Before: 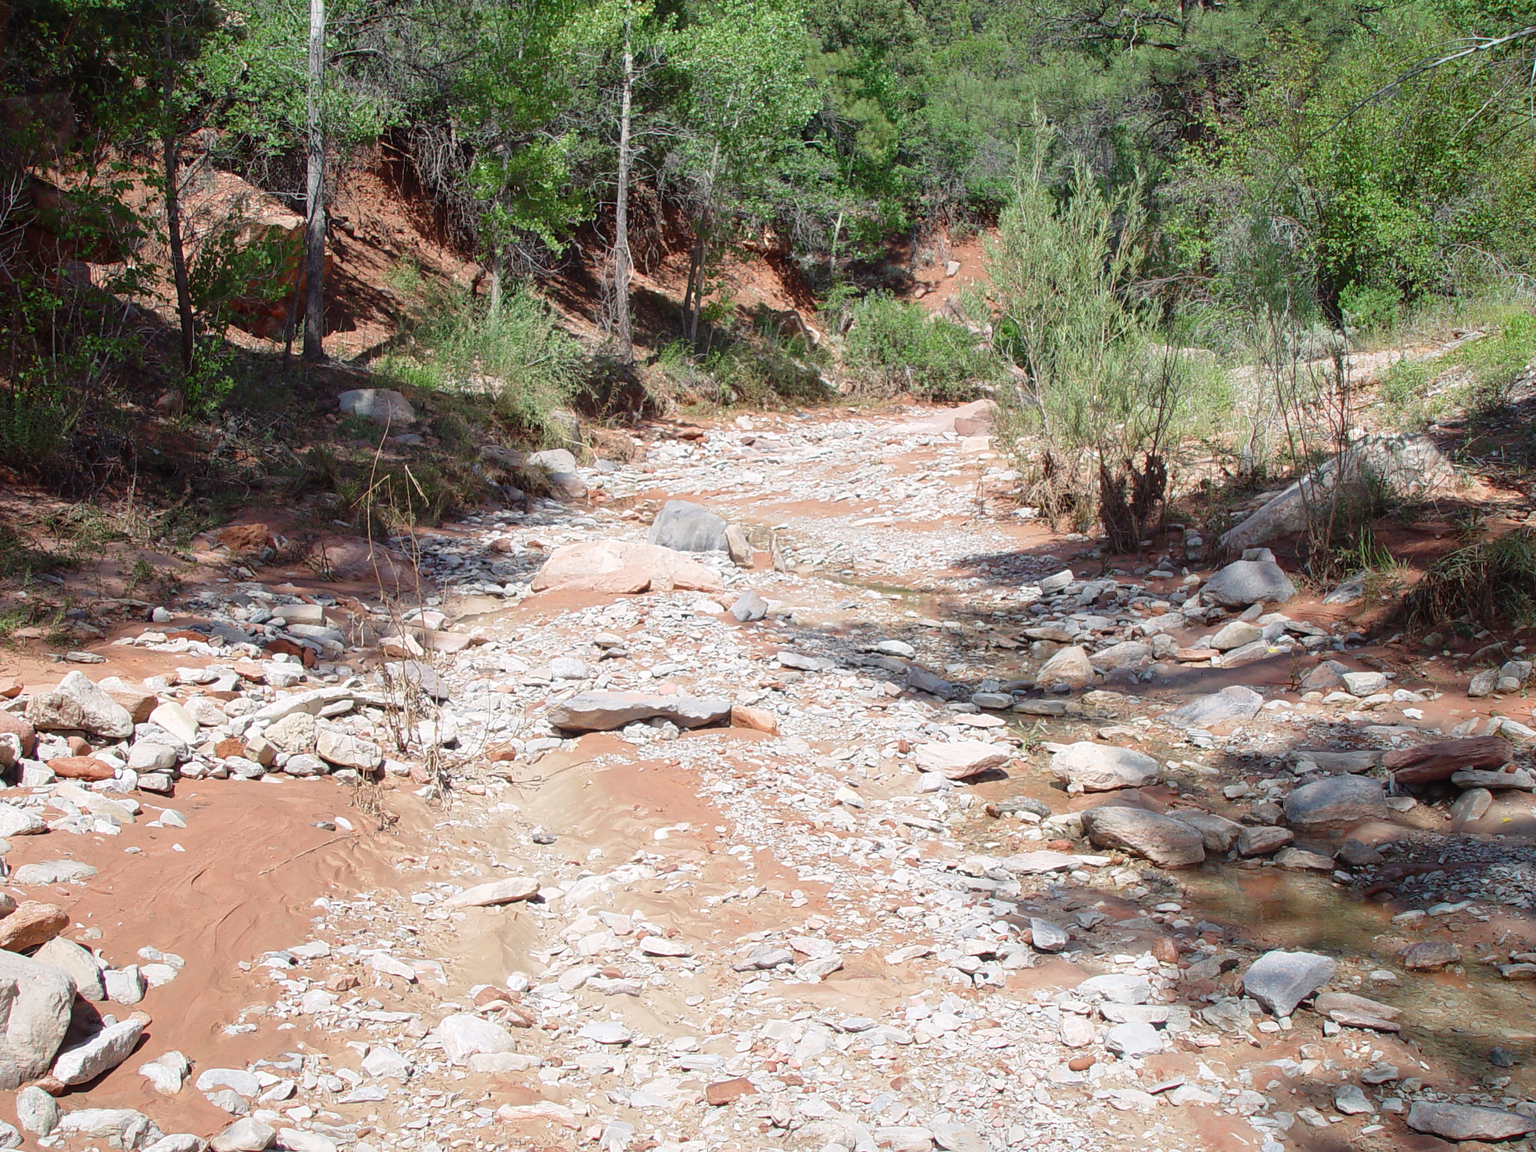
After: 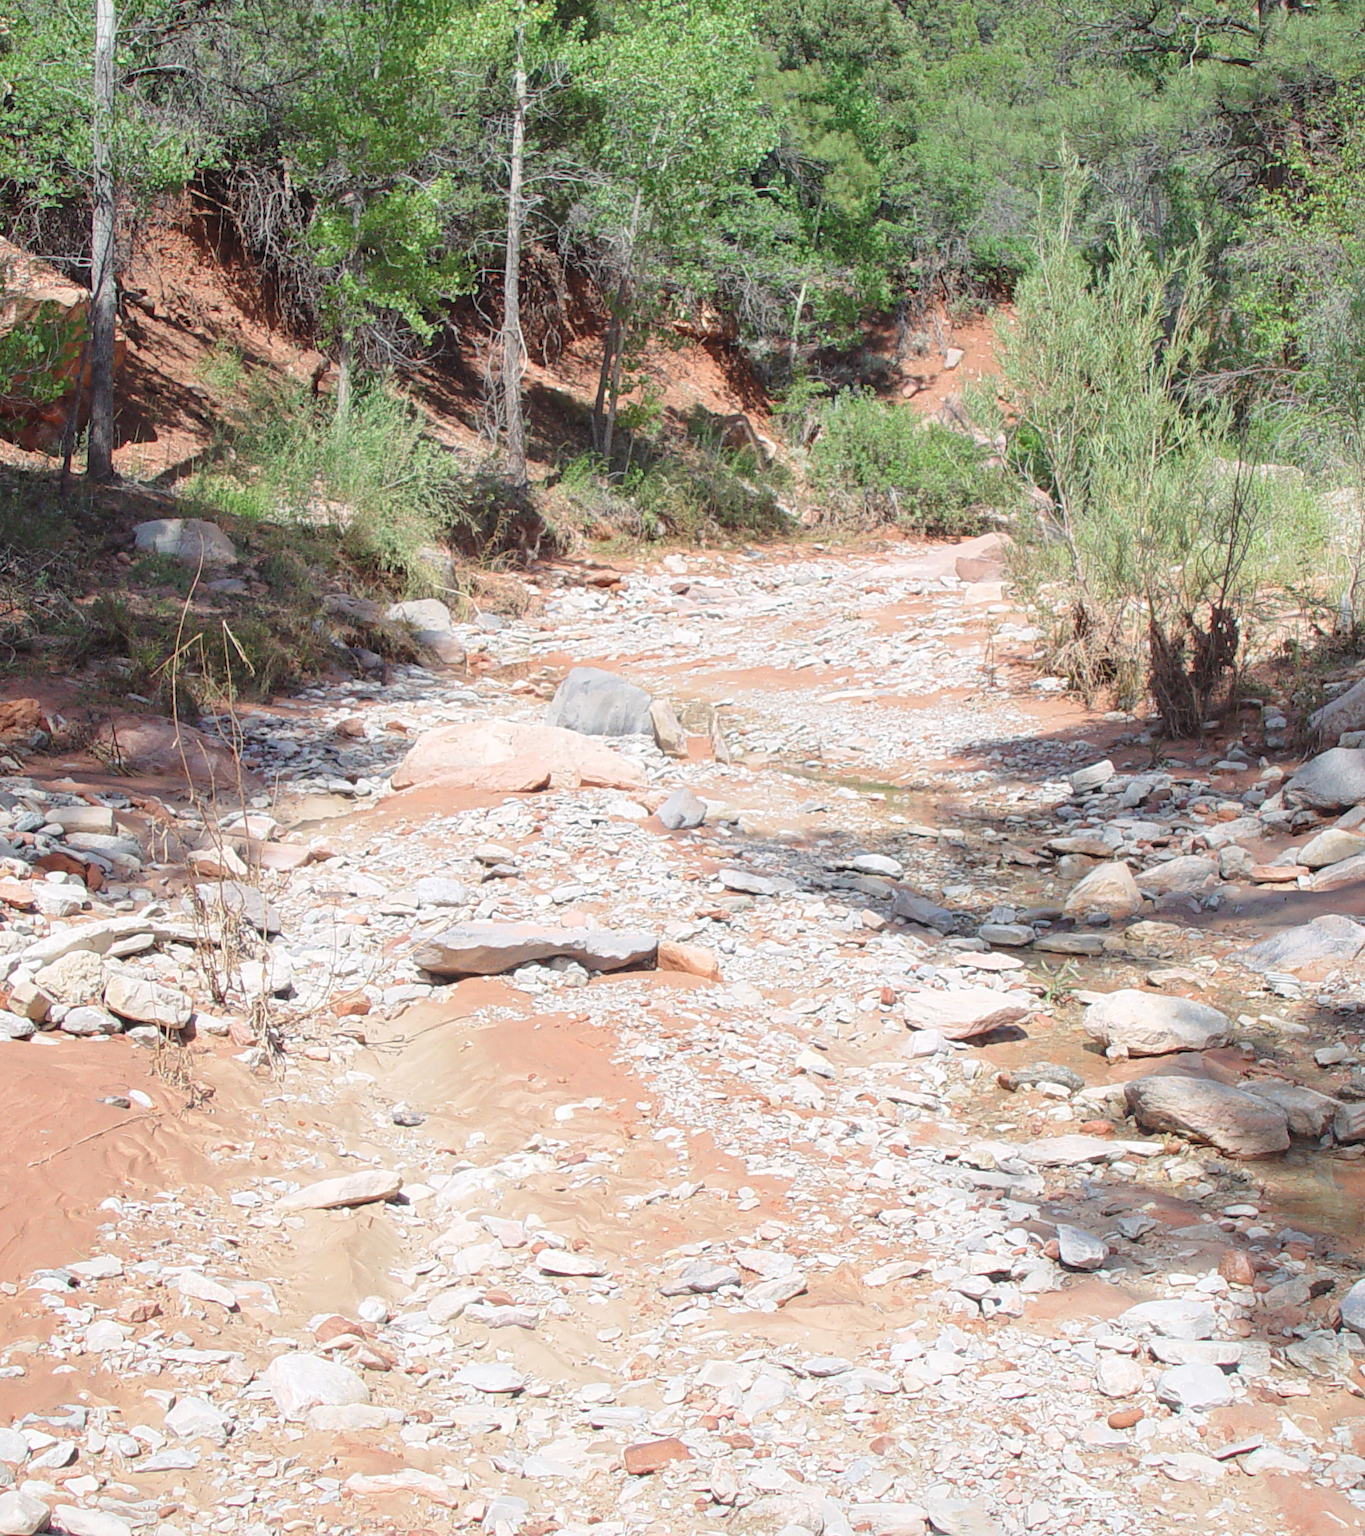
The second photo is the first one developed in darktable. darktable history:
contrast brightness saturation: brightness 0.15
crop and rotate: left 15.546%, right 17.787%
